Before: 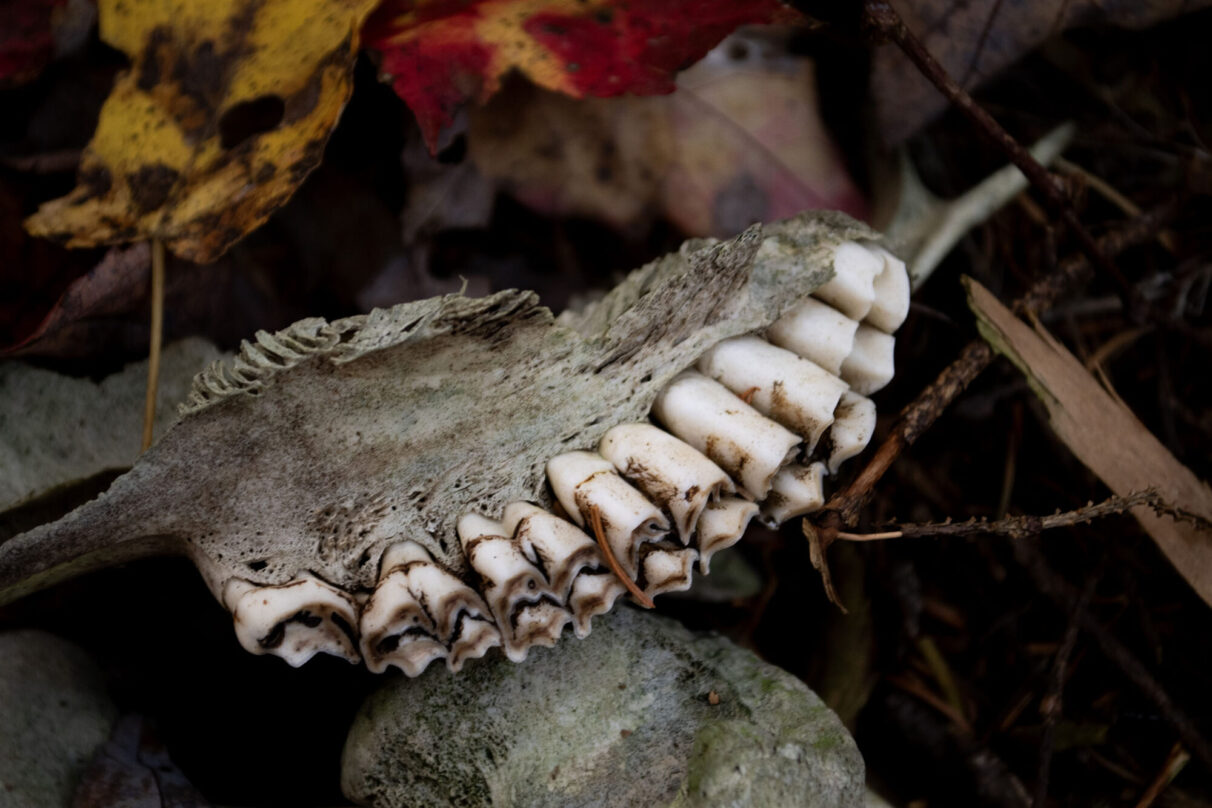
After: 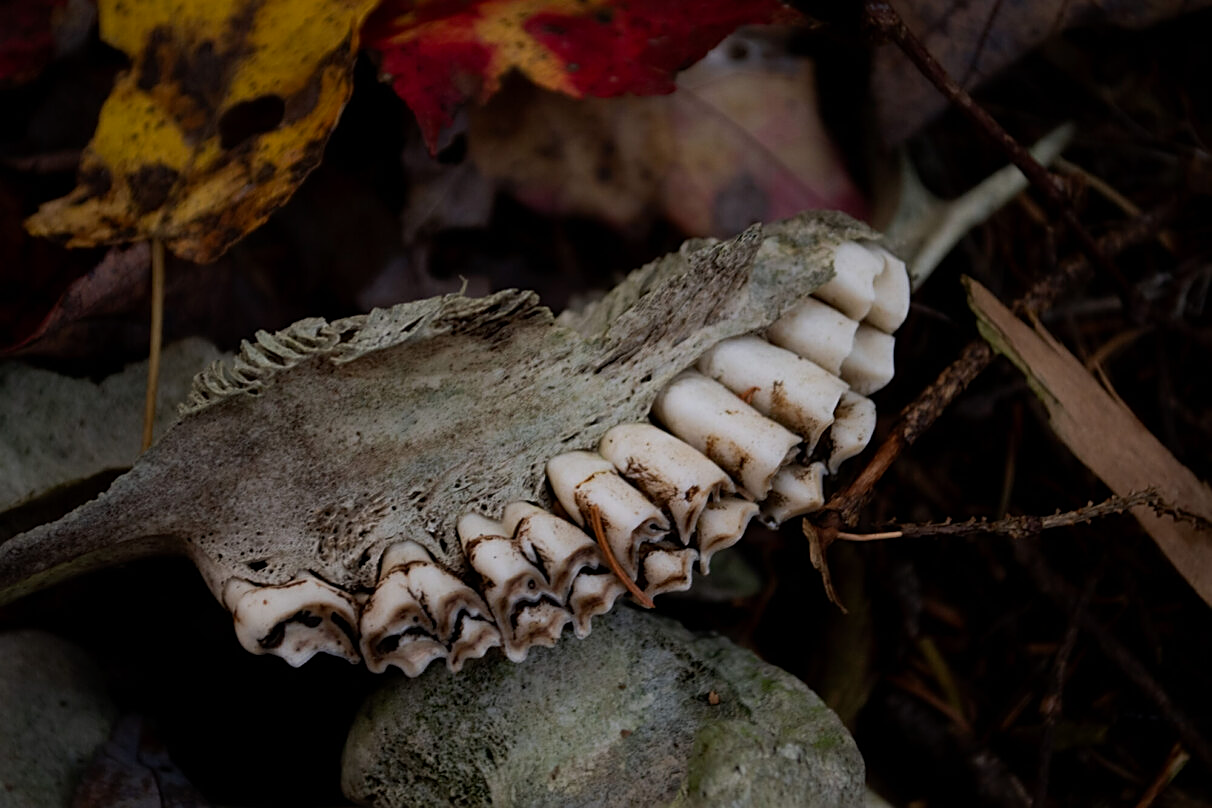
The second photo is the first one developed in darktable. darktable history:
color correction: saturation 0.99
sharpen: on, module defaults
tone equalizer: on, module defaults
exposure: exposure -0.582 EV, compensate highlight preservation false
